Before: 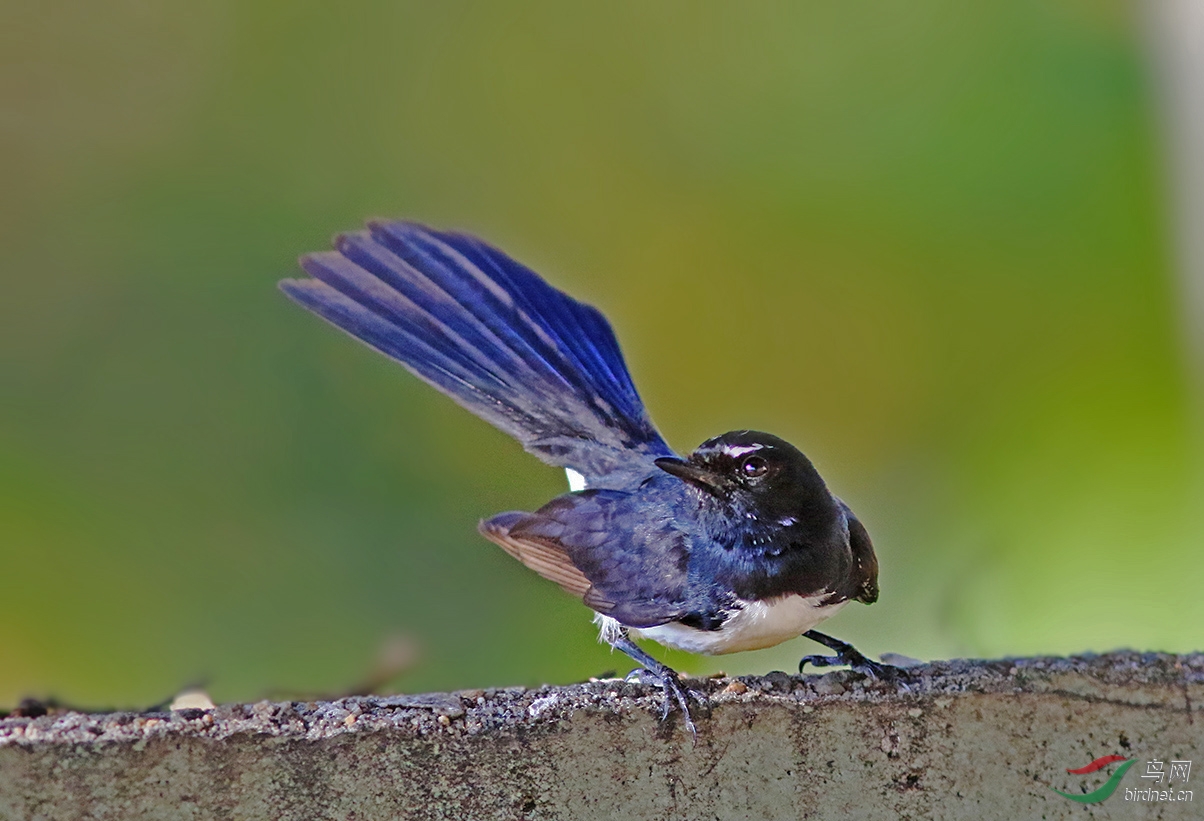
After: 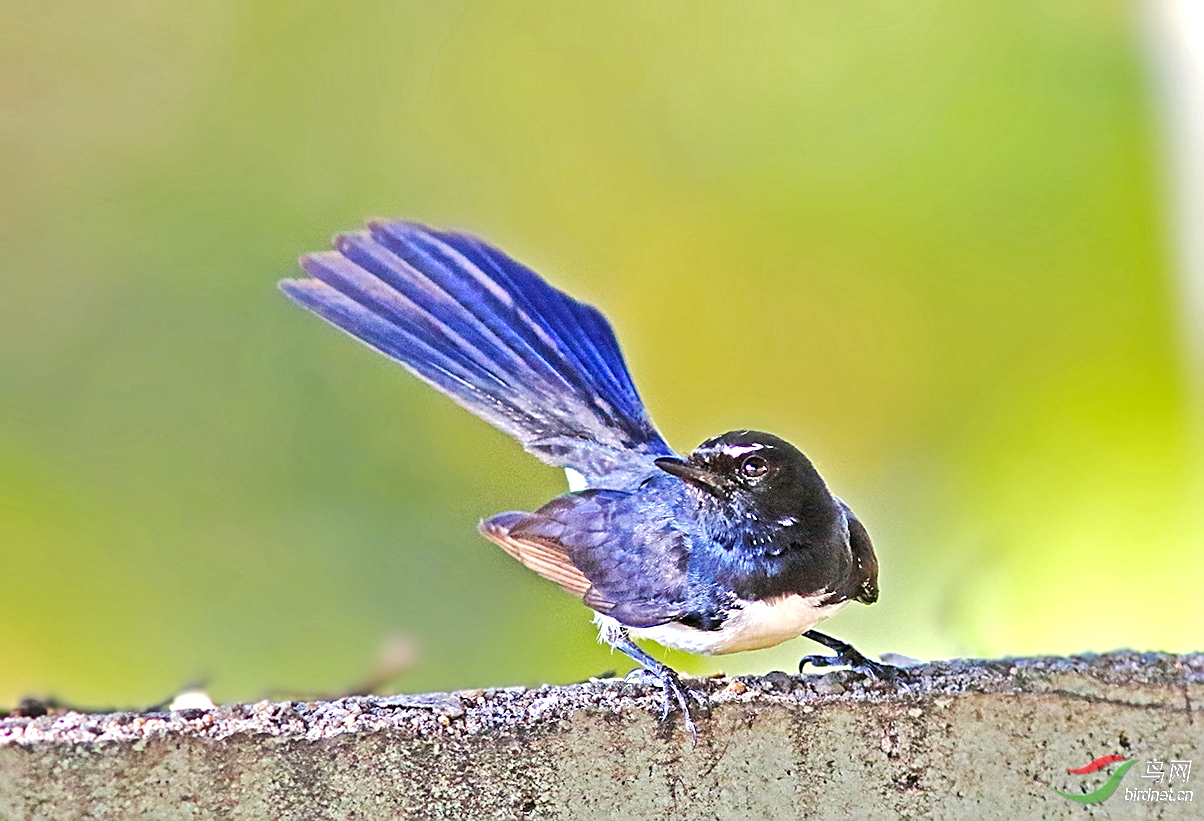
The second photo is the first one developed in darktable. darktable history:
sharpen: on, module defaults
color zones: curves: ch2 [(0, 0.5) (0.143, 0.5) (0.286, 0.489) (0.415, 0.421) (0.571, 0.5) (0.714, 0.5) (0.857, 0.5) (1, 0.5)]
exposure: black level correction 0, exposure 1.369 EV, compensate highlight preservation false
